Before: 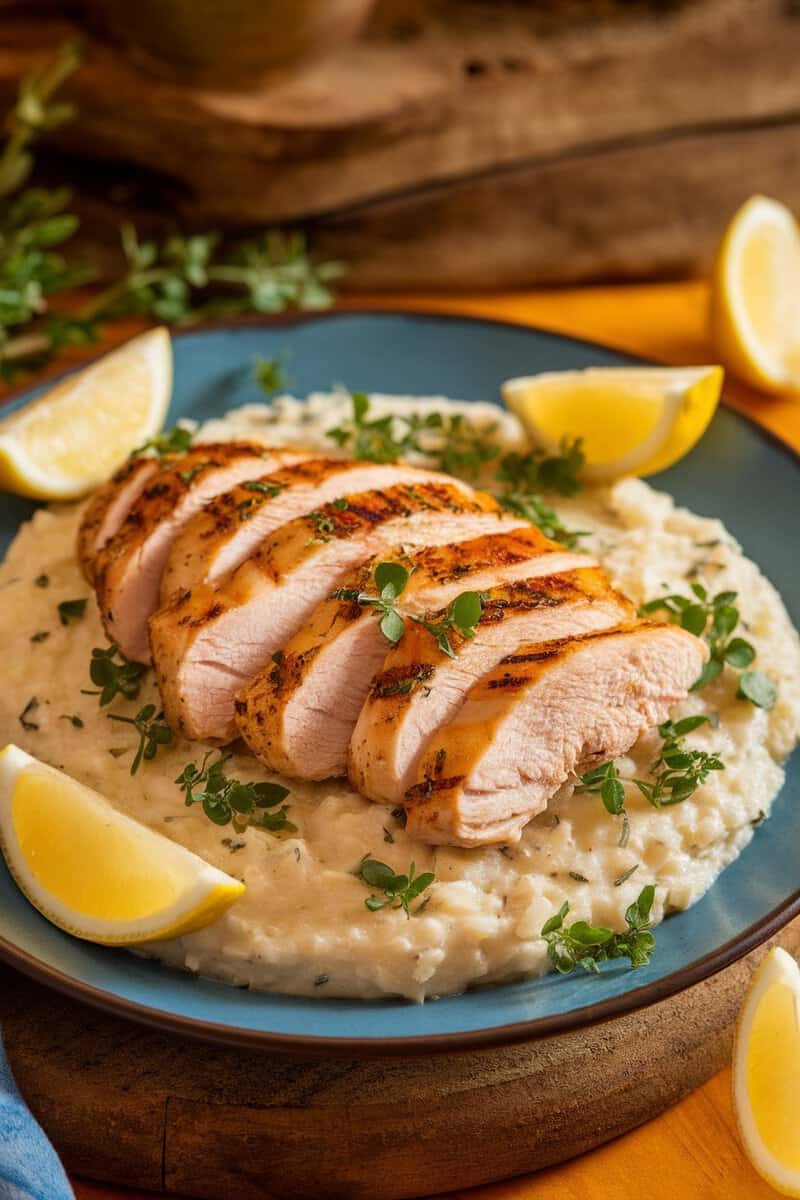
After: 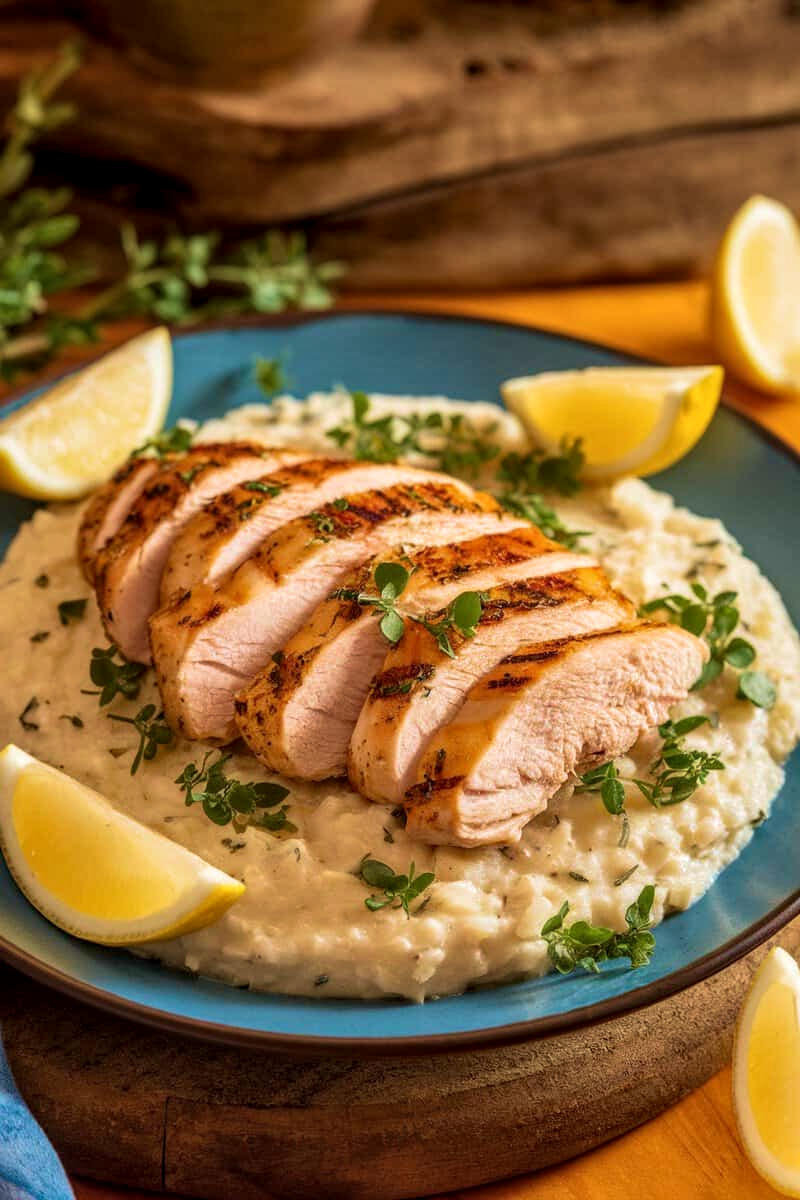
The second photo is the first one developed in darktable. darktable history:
local contrast: on, module defaults
velvia: strength 40.13%
